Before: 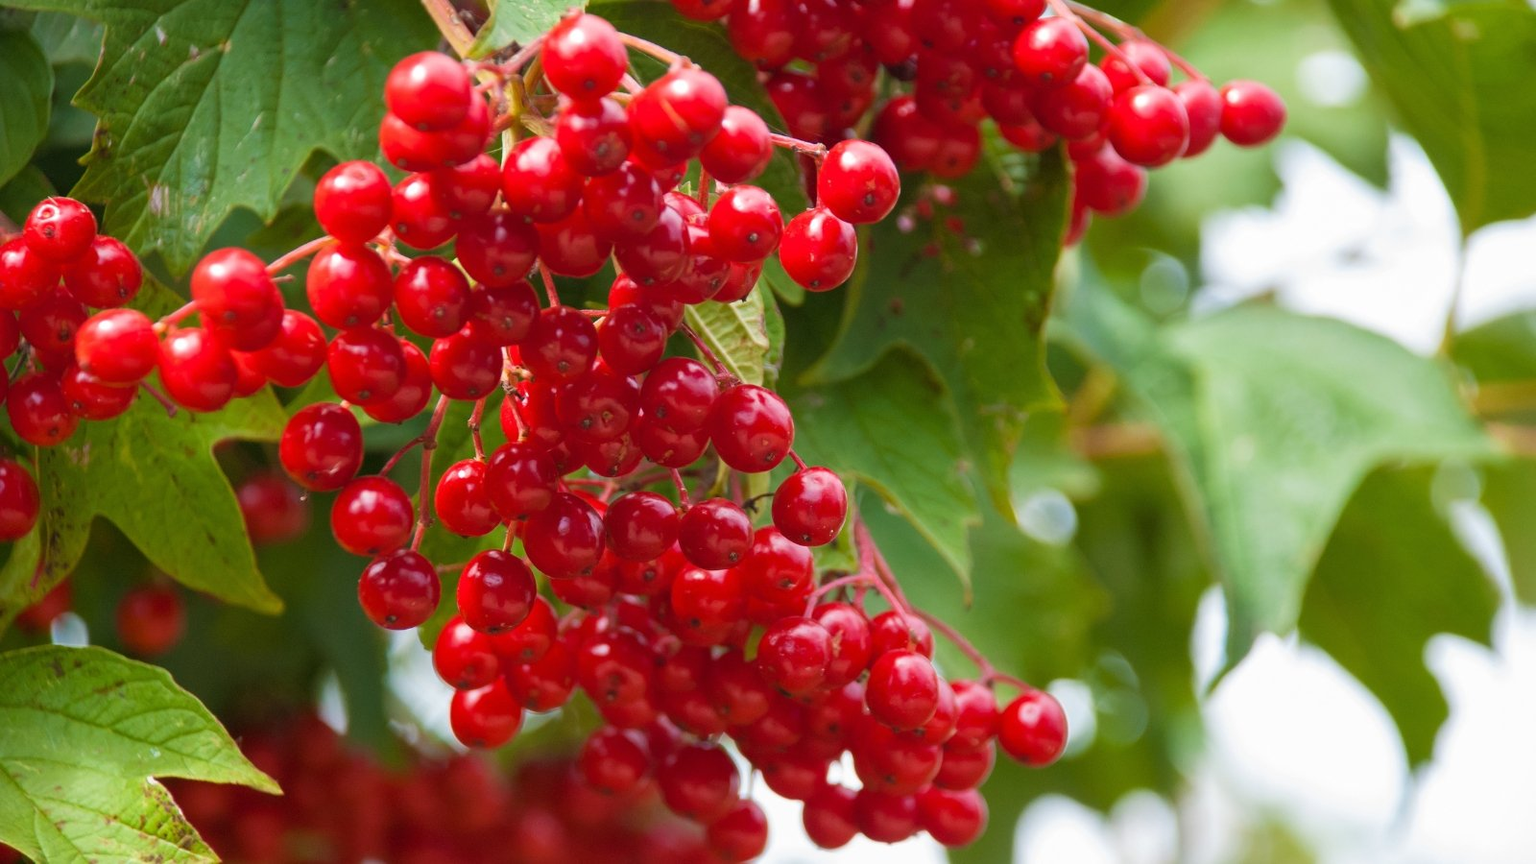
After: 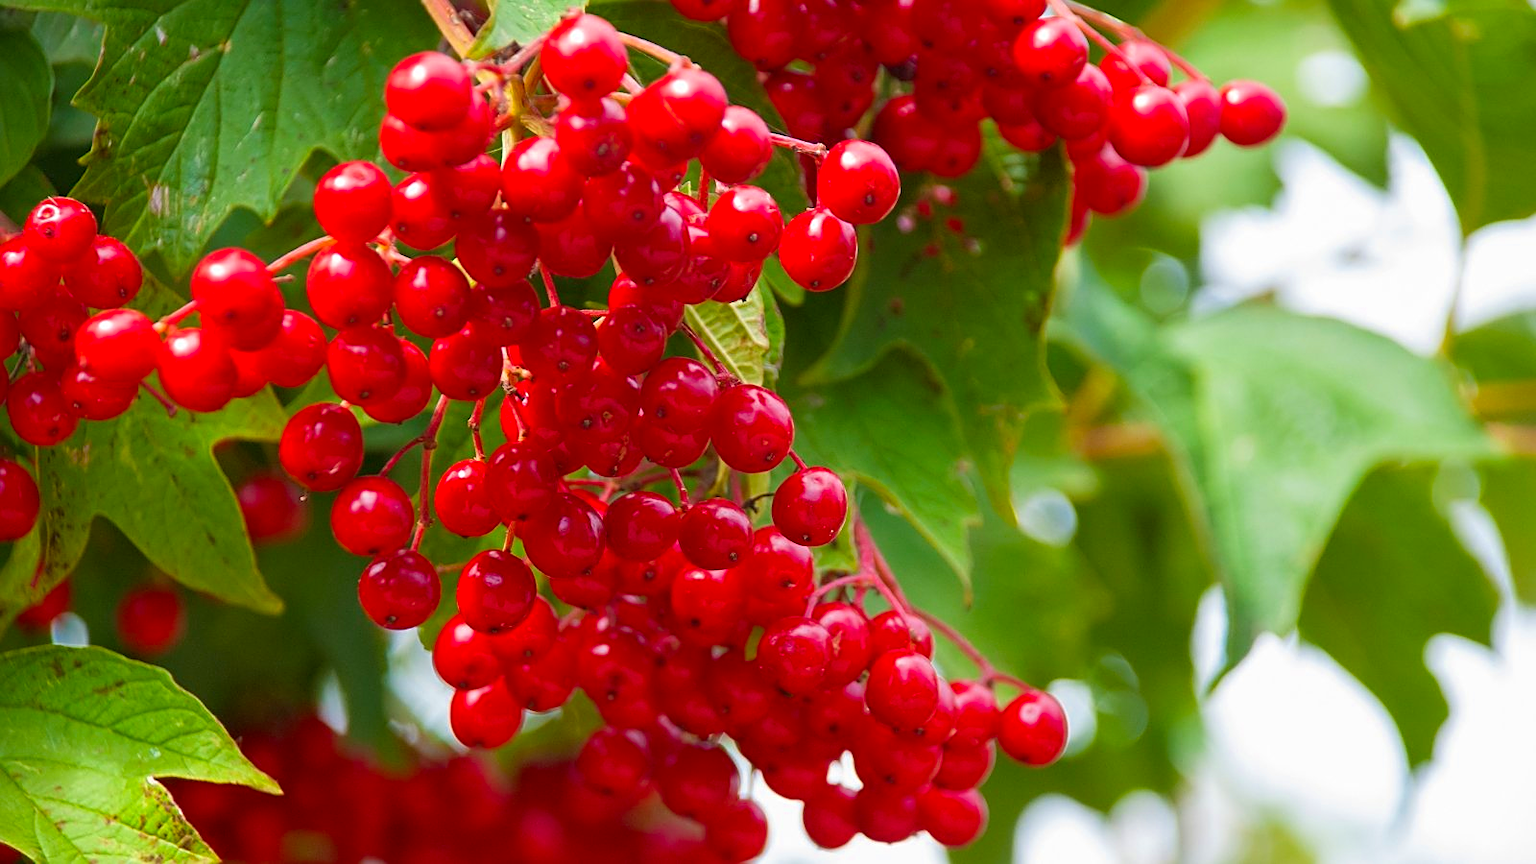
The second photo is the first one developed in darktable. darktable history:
color zones: curves: ch0 [(0, 0.613) (0.01, 0.613) (0.245, 0.448) (0.498, 0.529) (0.642, 0.665) (0.879, 0.777) (0.99, 0.613)]; ch1 [(0, 0) (0.143, 0) (0.286, 0) (0.429, 0) (0.571, 0) (0.714, 0) (0.857, 0)], mix -131.09%
sharpen: on, module defaults
